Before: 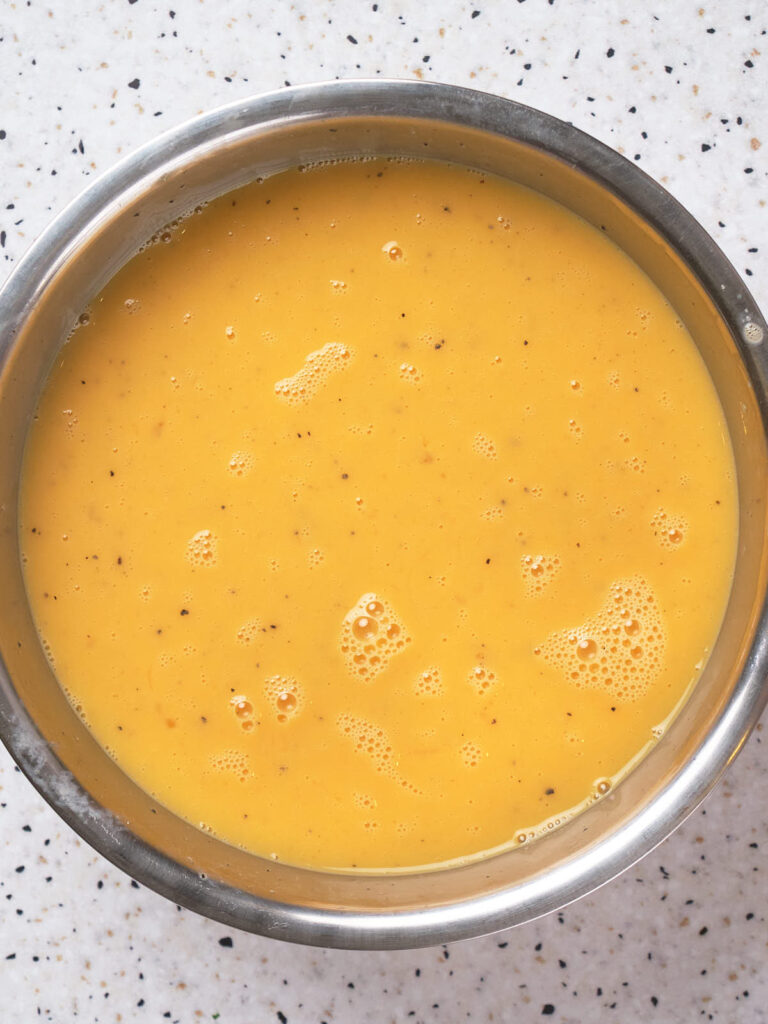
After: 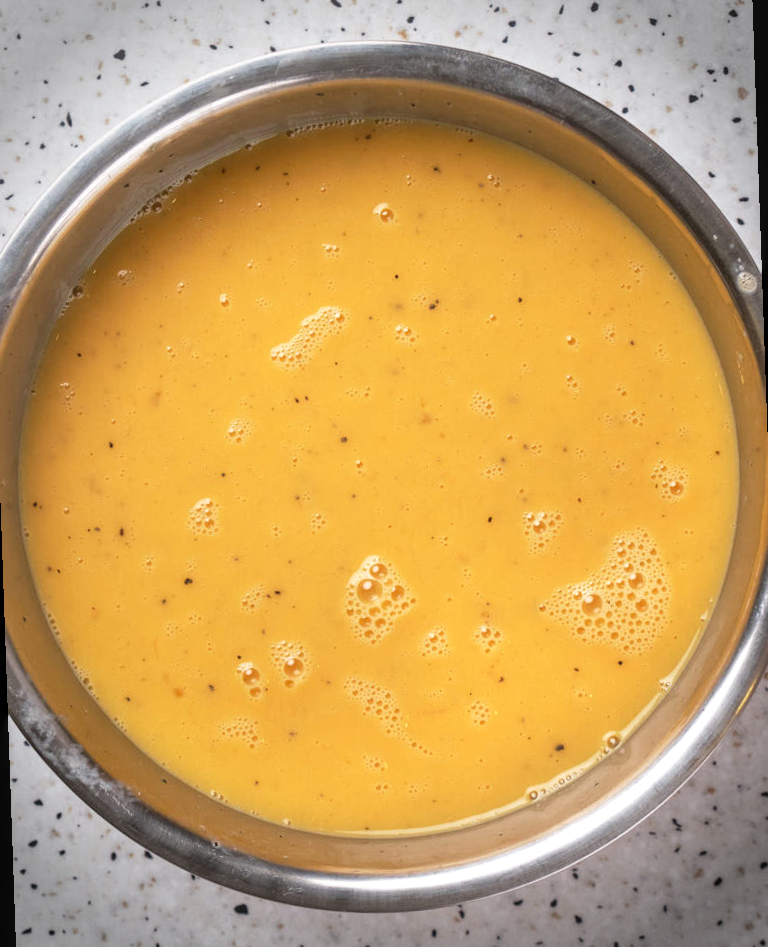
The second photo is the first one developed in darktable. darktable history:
vignetting: fall-off start 88.03%, fall-off radius 24.9%
local contrast: on, module defaults
rotate and perspective: rotation -2°, crop left 0.022, crop right 0.978, crop top 0.049, crop bottom 0.951
